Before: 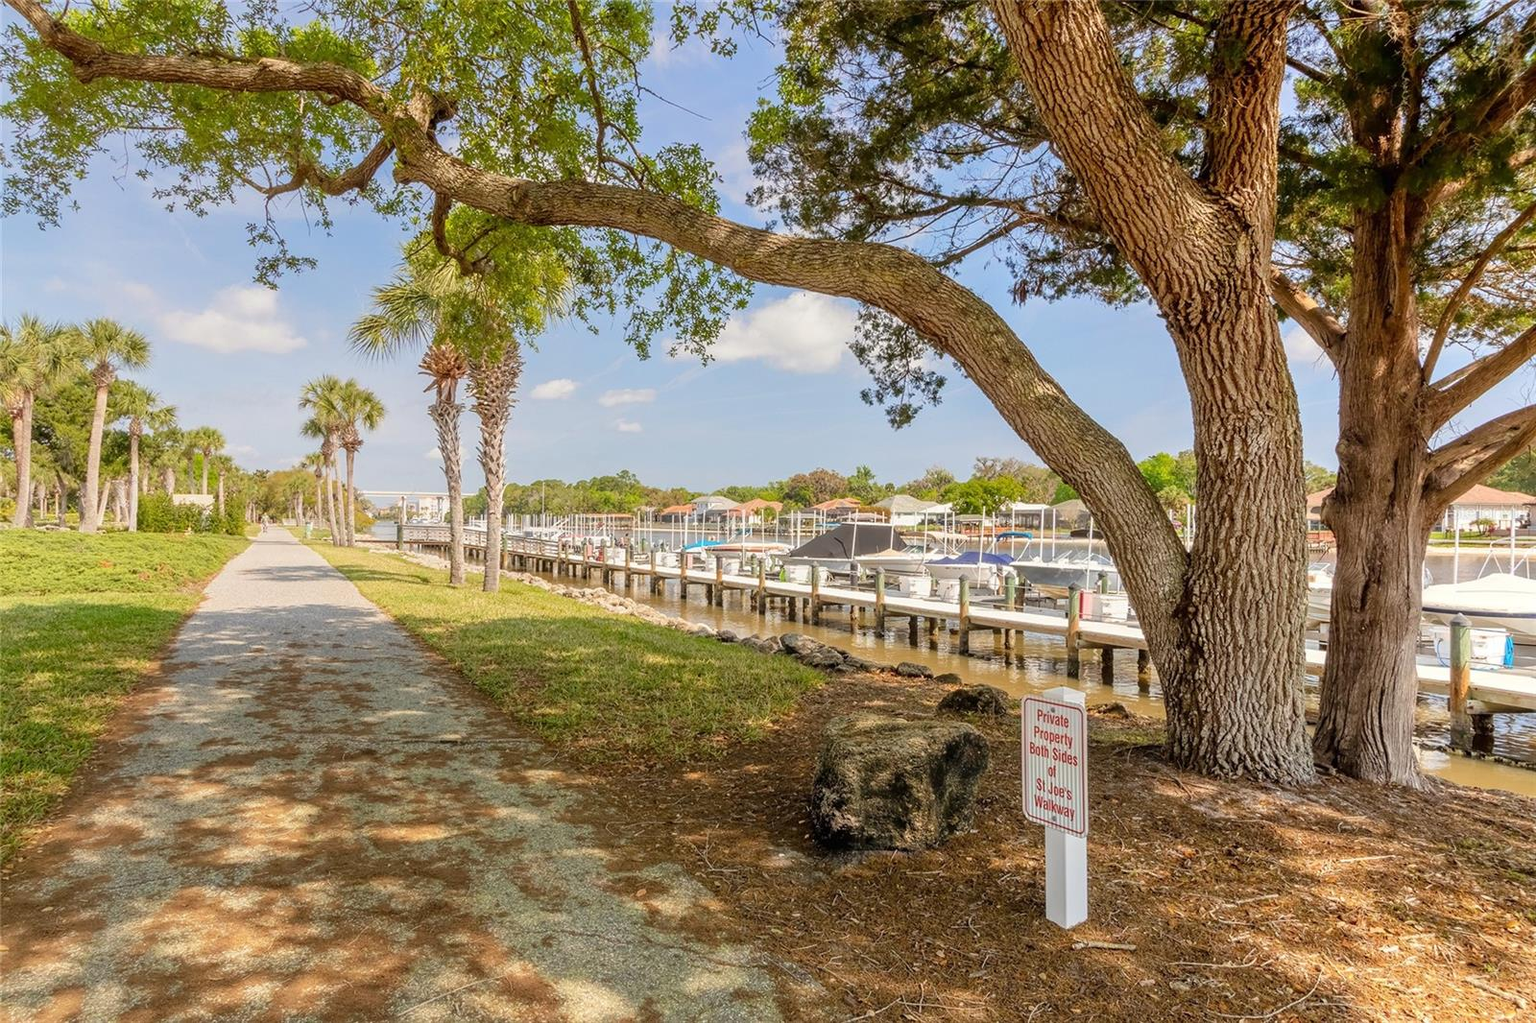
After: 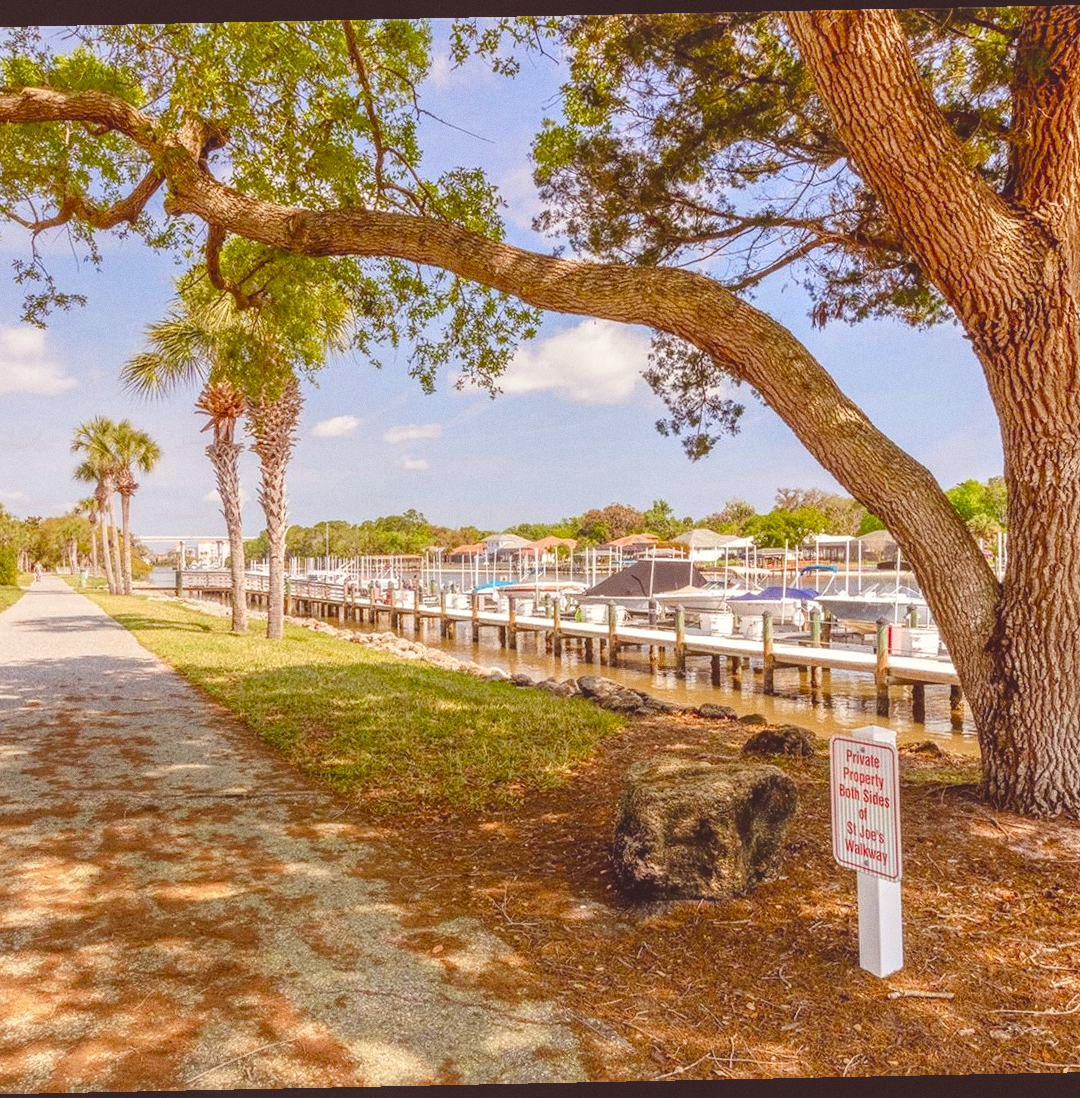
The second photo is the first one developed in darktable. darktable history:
crop: left 15.419%, right 17.914%
exposure: black level correction -0.015, compensate highlight preservation false
grain: coarseness 0.09 ISO
color balance rgb: perceptual saturation grading › global saturation 20%, perceptual saturation grading › highlights -25%, perceptual saturation grading › shadows 50%
rgb levels: mode RGB, independent channels, levels [[0, 0.474, 1], [0, 0.5, 1], [0, 0.5, 1]]
levels: levels [0, 0.478, 1]
local contrast: on, module defaults
rotate and perspective: rotation -1.17°, automatic cropping off
